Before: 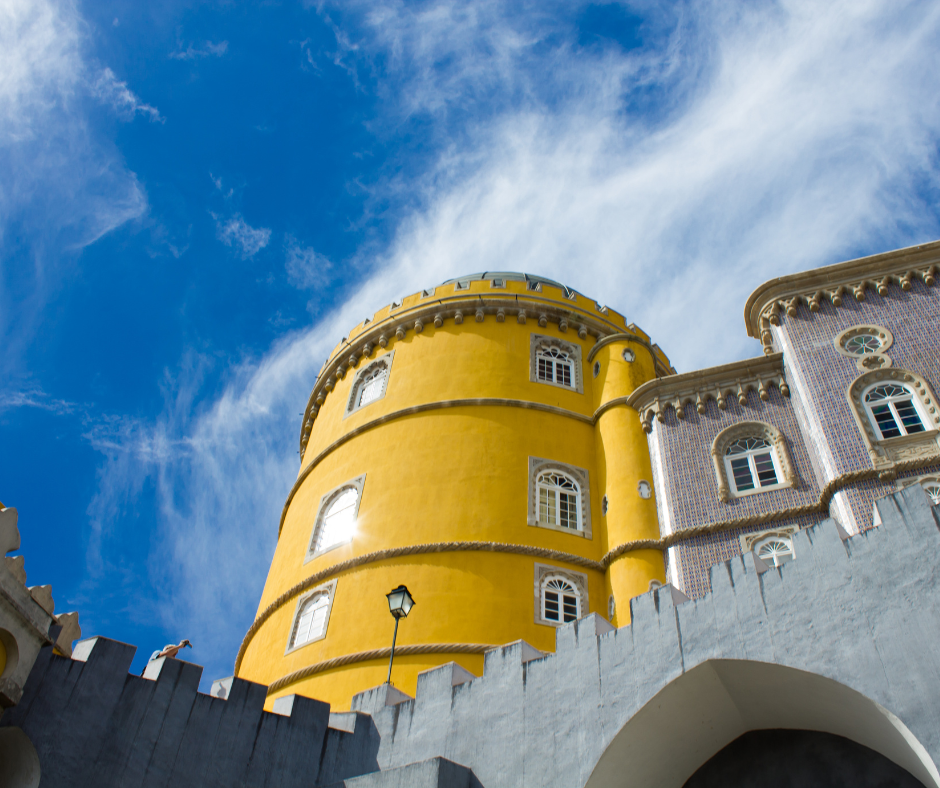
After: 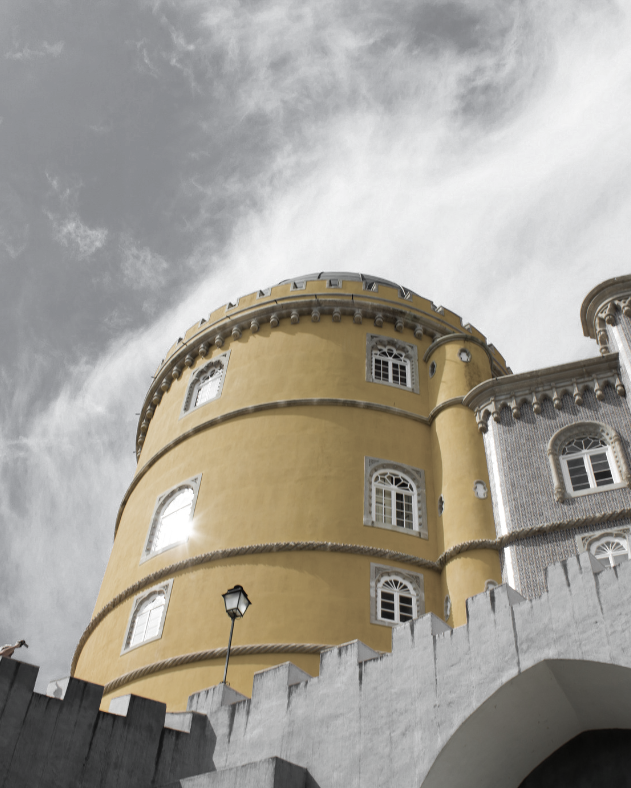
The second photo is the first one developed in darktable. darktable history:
crop and rotate: left 17.529%, right 15.259%
color zones: curves: ch0 [(0, 0.613) (0.01, 0.613) (0.245, 0.448) (0.498, 0.529) (0.642, 0.665) (0.879, 0.777) (0.99, 0.613)]; ch1 [(0, 0.035) (0.121, 0.189) (0.259, 0.197) (0.415, 0.061) (0.589, 0.022) (0.732, 0.022) (0.857, 0.026) (0.991, 0.053)]
